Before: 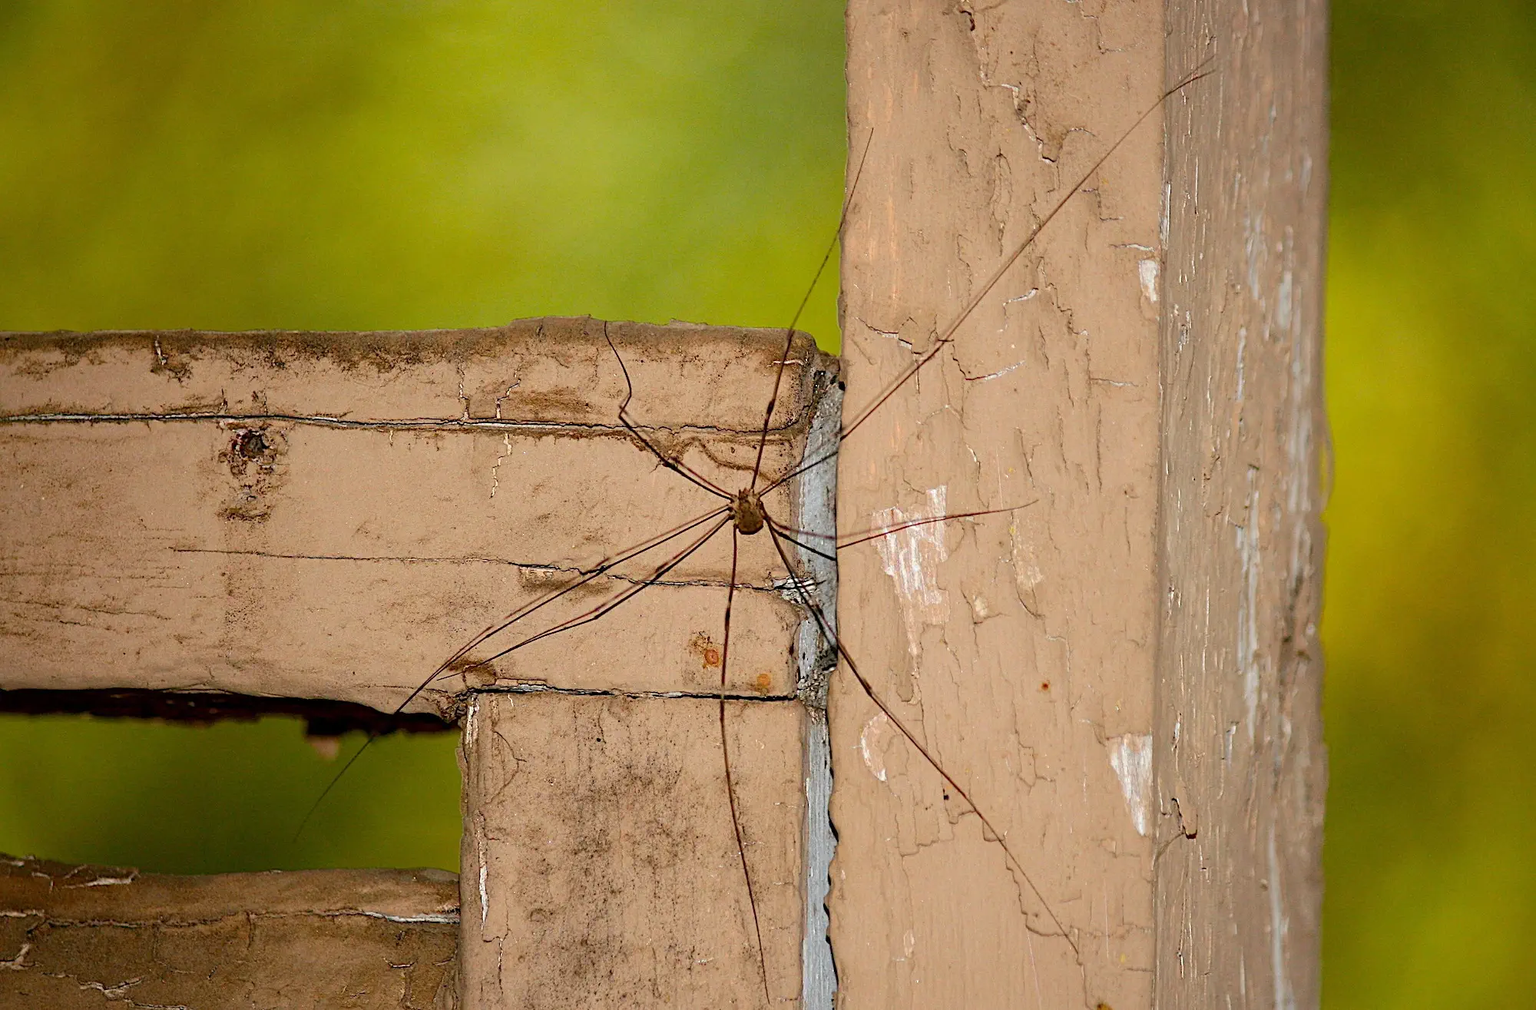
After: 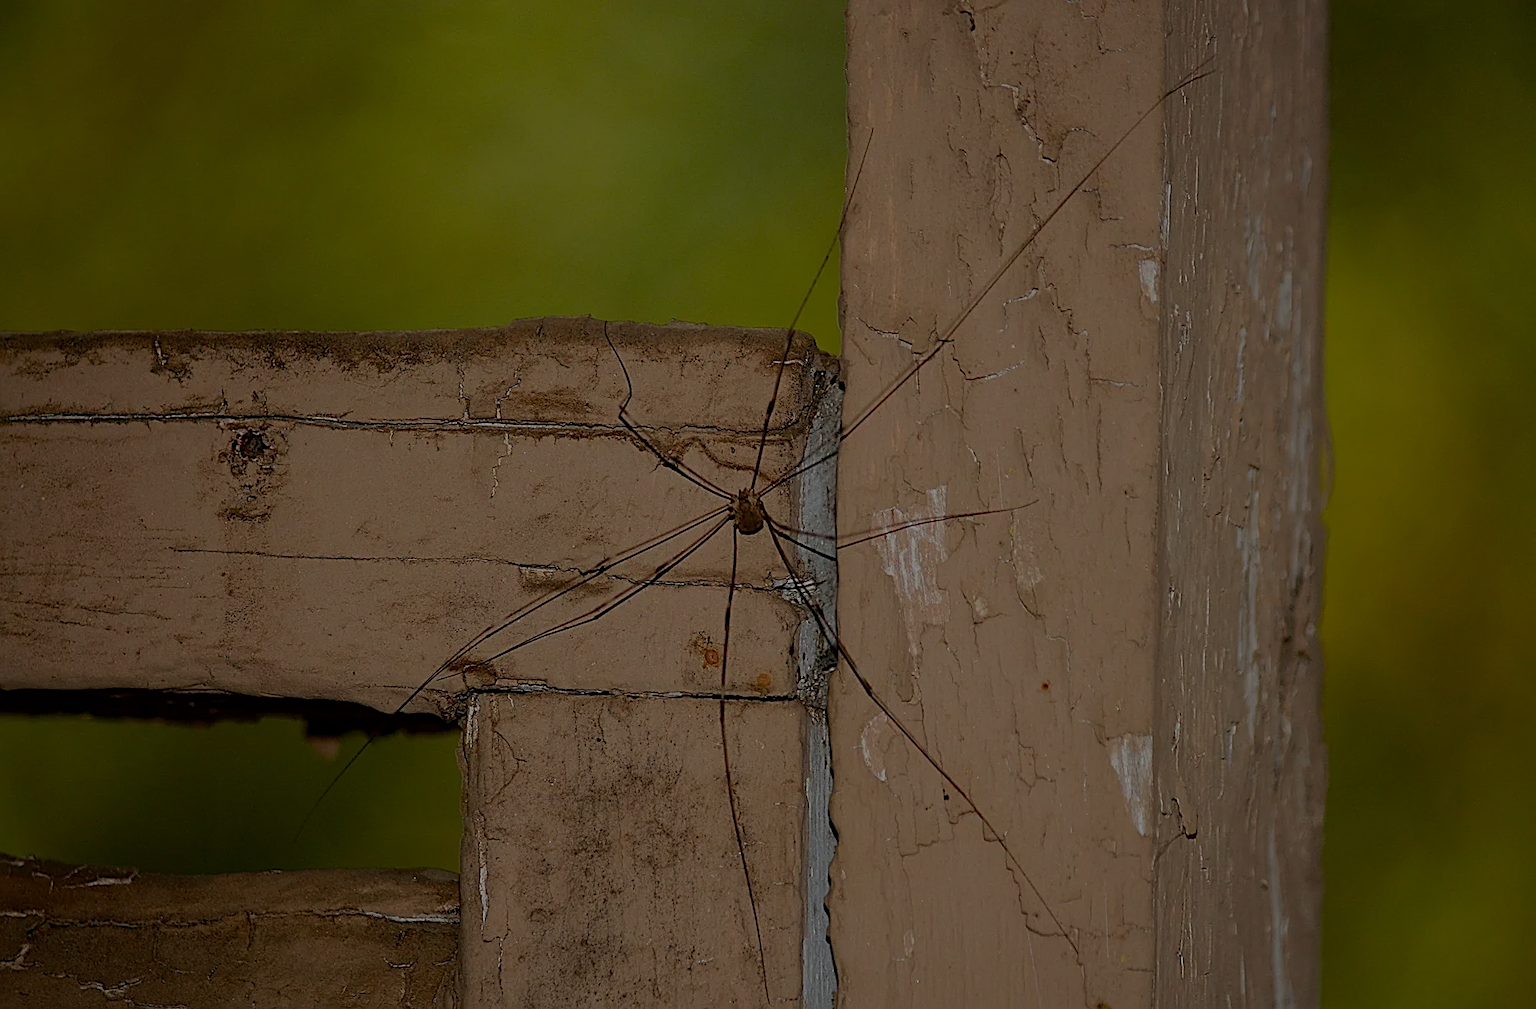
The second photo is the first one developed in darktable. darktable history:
sharpen: on, module defaults
exposure: exposure -2.002 EV, compensate highlight preservation false
